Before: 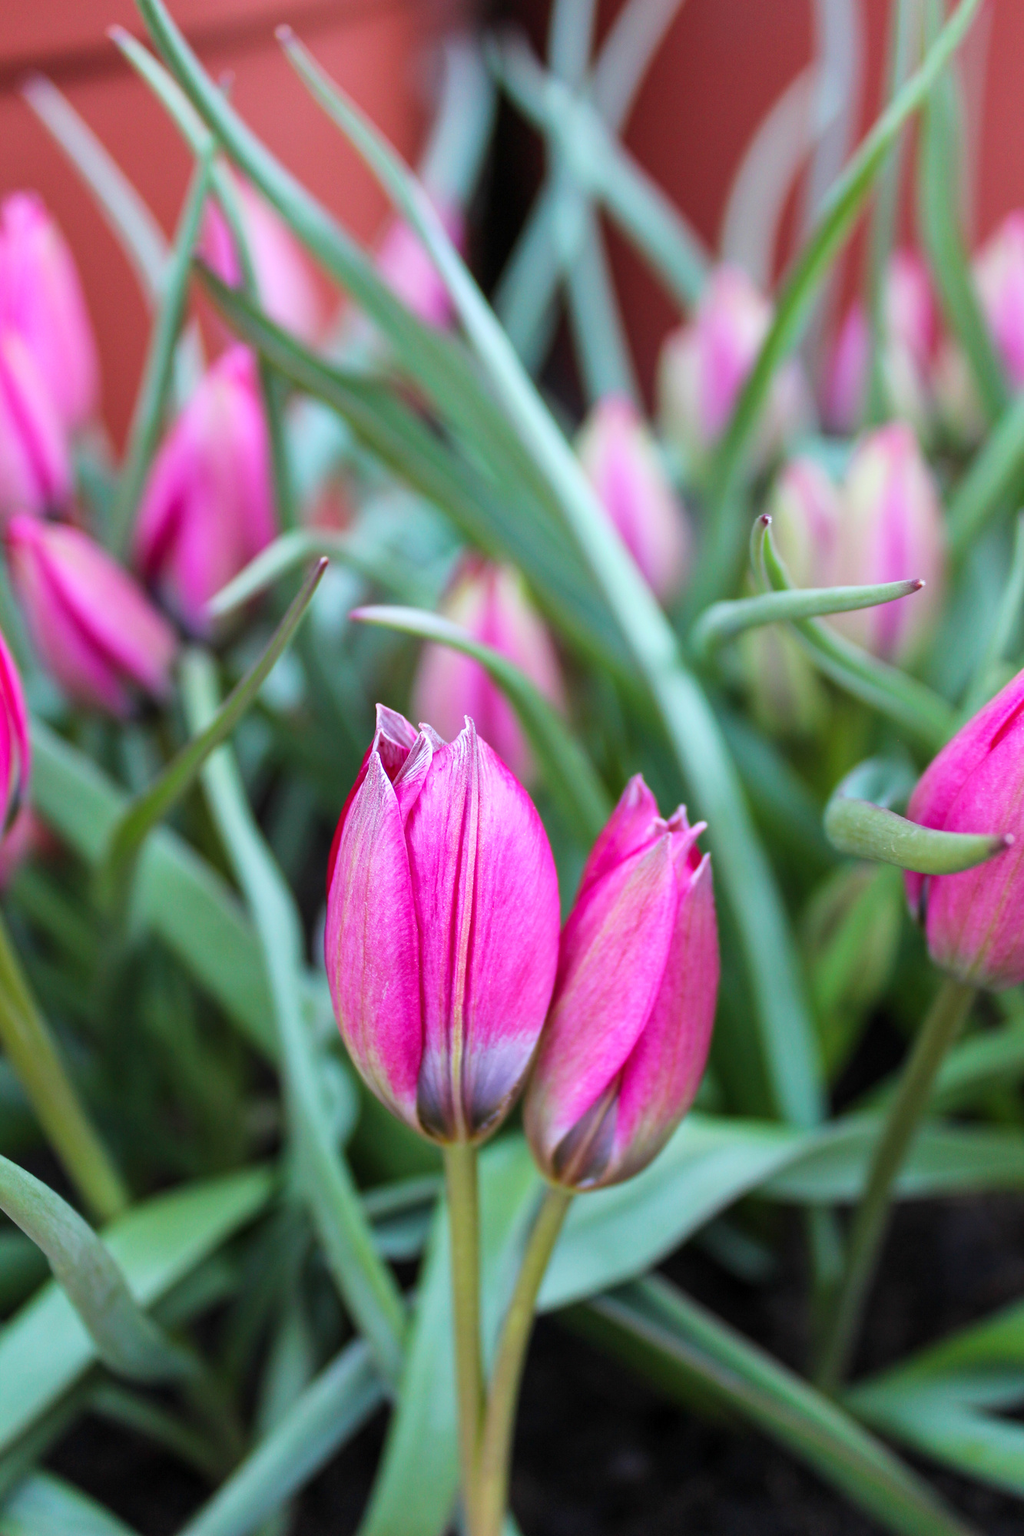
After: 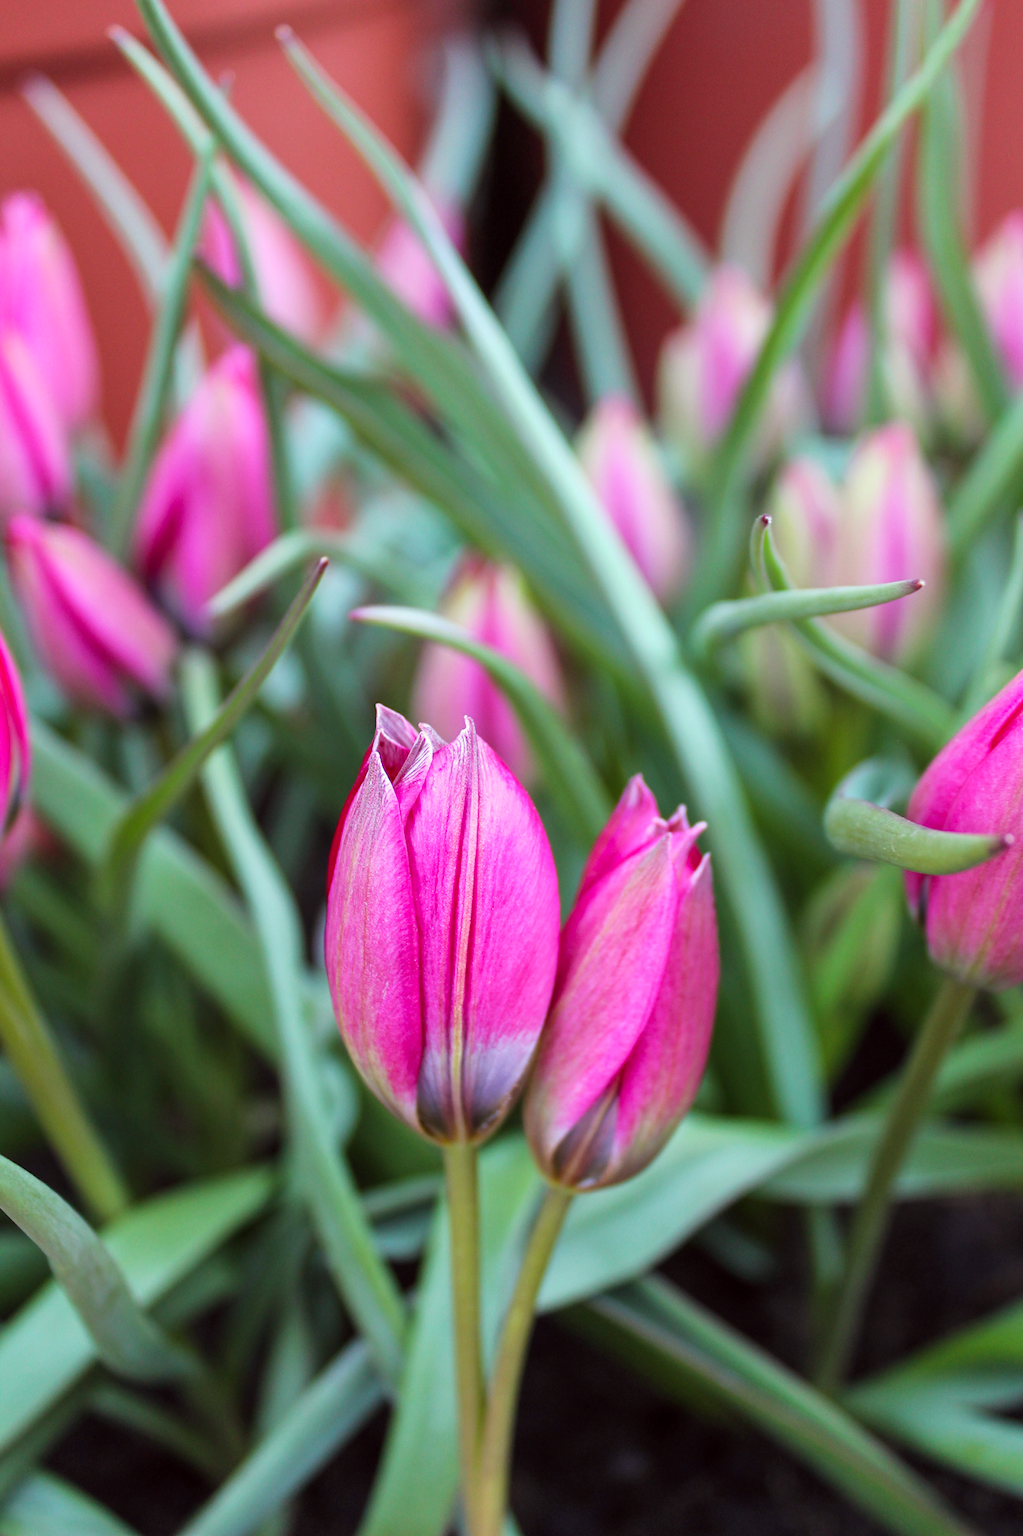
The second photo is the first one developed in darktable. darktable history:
color correction: highlights a* -1.03, highlights b* 4.61, shadows a* 3.63
